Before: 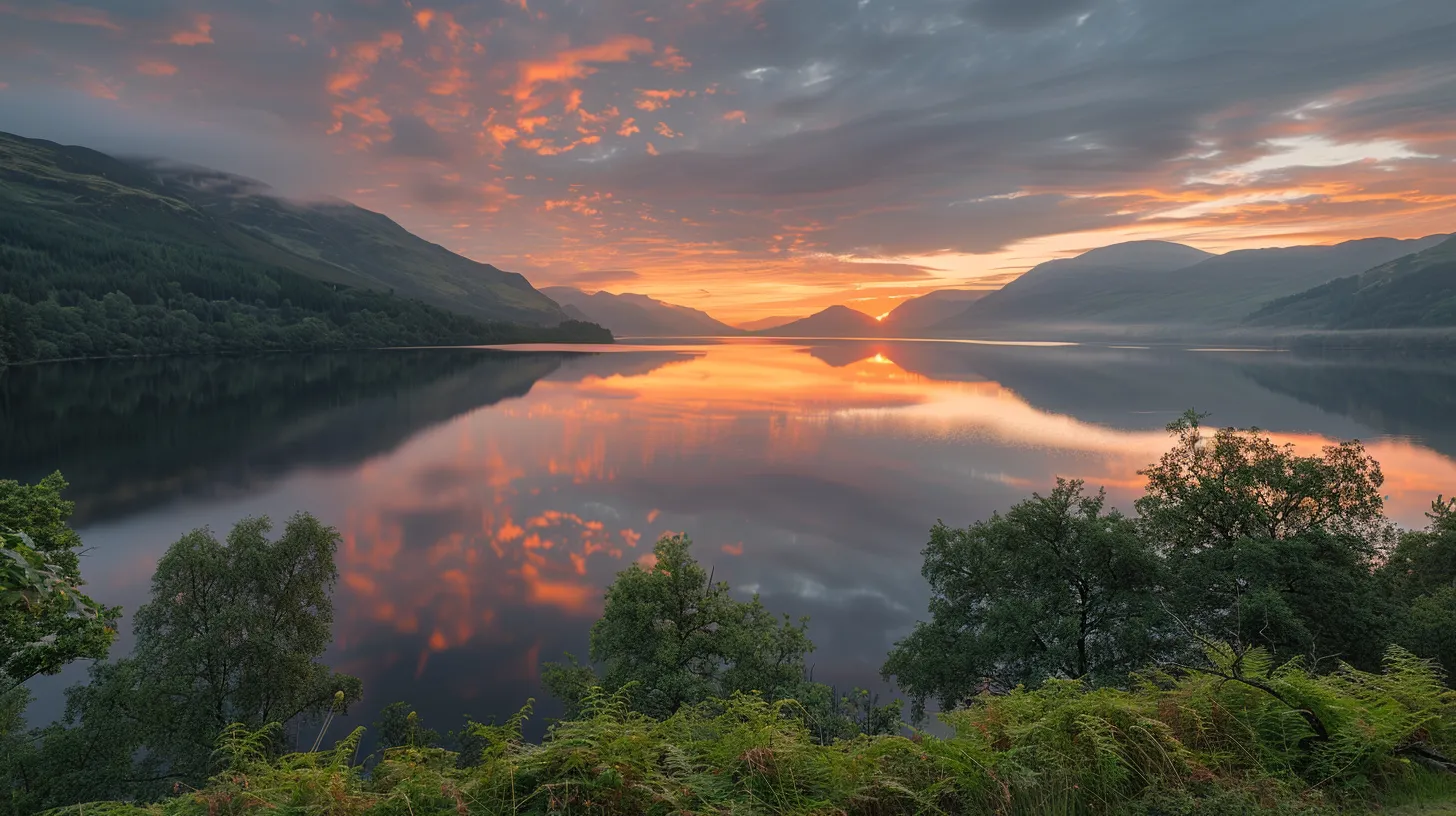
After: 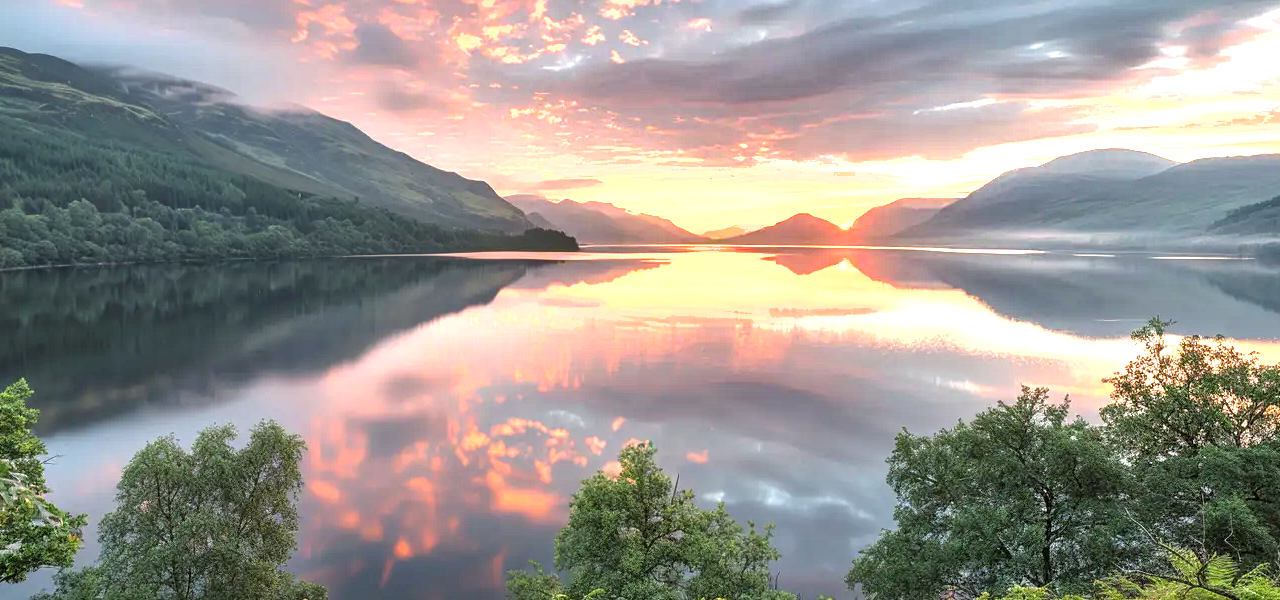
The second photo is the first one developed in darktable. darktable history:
color correction: highlights a* -2.73, highlights b* -2.09, shadows a* 2.41, shadows b* 2.73
exposure: black level correction 0.001, exposure 1.719 EV, compensate exposure bias true, compensate highlight preservation false
shadows and highlights: soften with gaussian
crop and rotate: left 2.425%, top 11.305%, right 9.6%, bottom 15.08%
local contrast: on, module defaults
